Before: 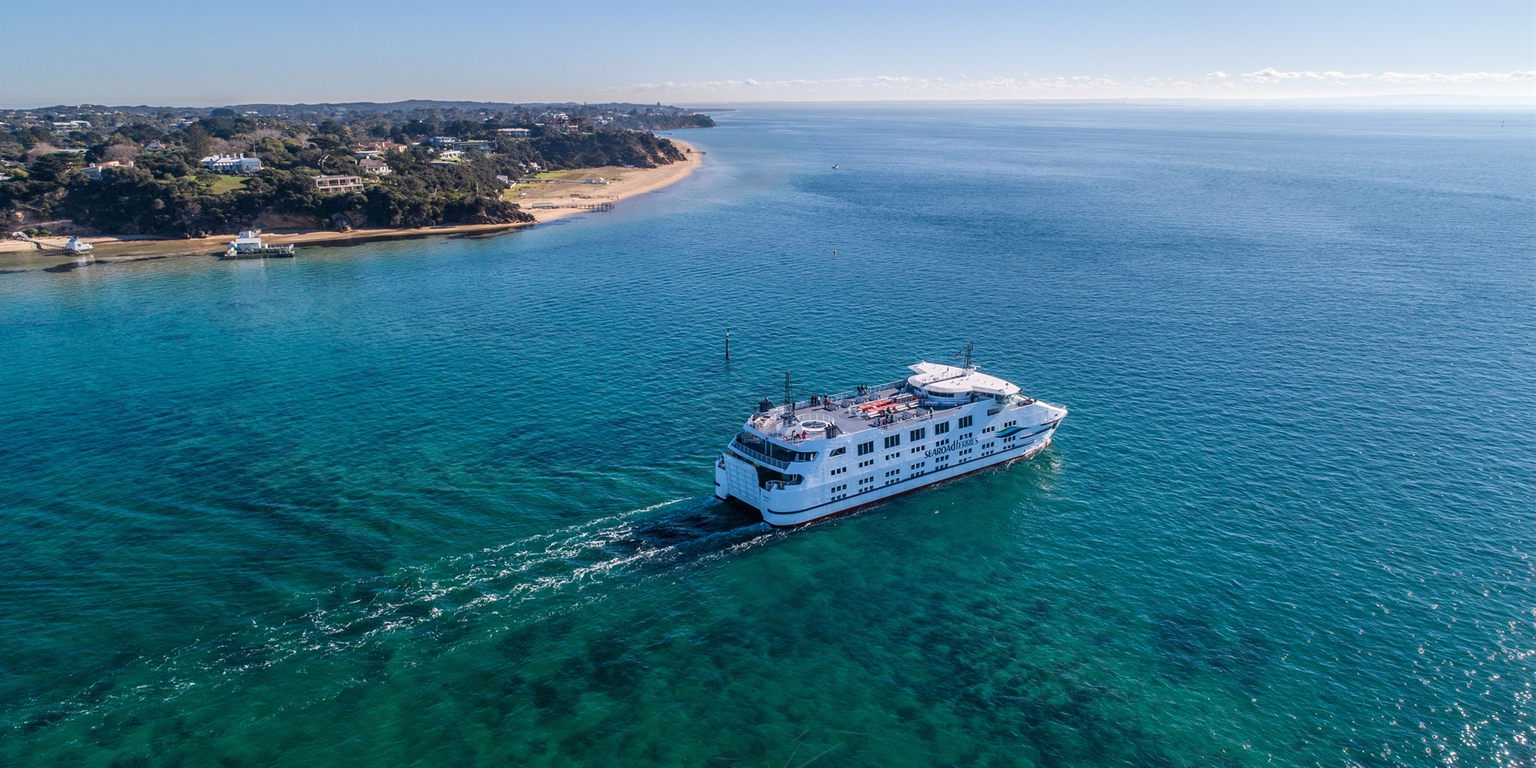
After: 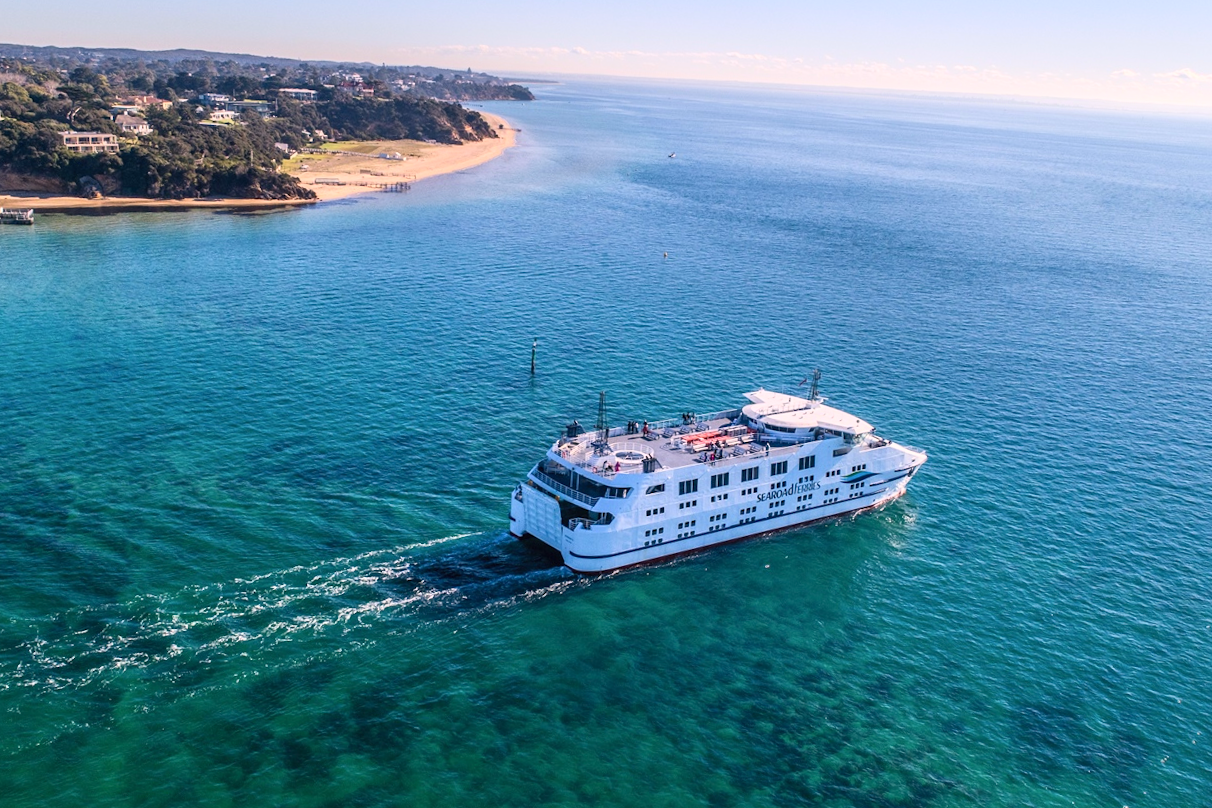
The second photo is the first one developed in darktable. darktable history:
crop and rotate: angle -3.27°, left 14.277%, top 0.028%, right 10.766%, bottom 0.028%
color correction: highlights a* 5.81, highlights b* 4.84
contrast brightness saturation: contrast 0.2, brightness 0.16, saturation 0.22
